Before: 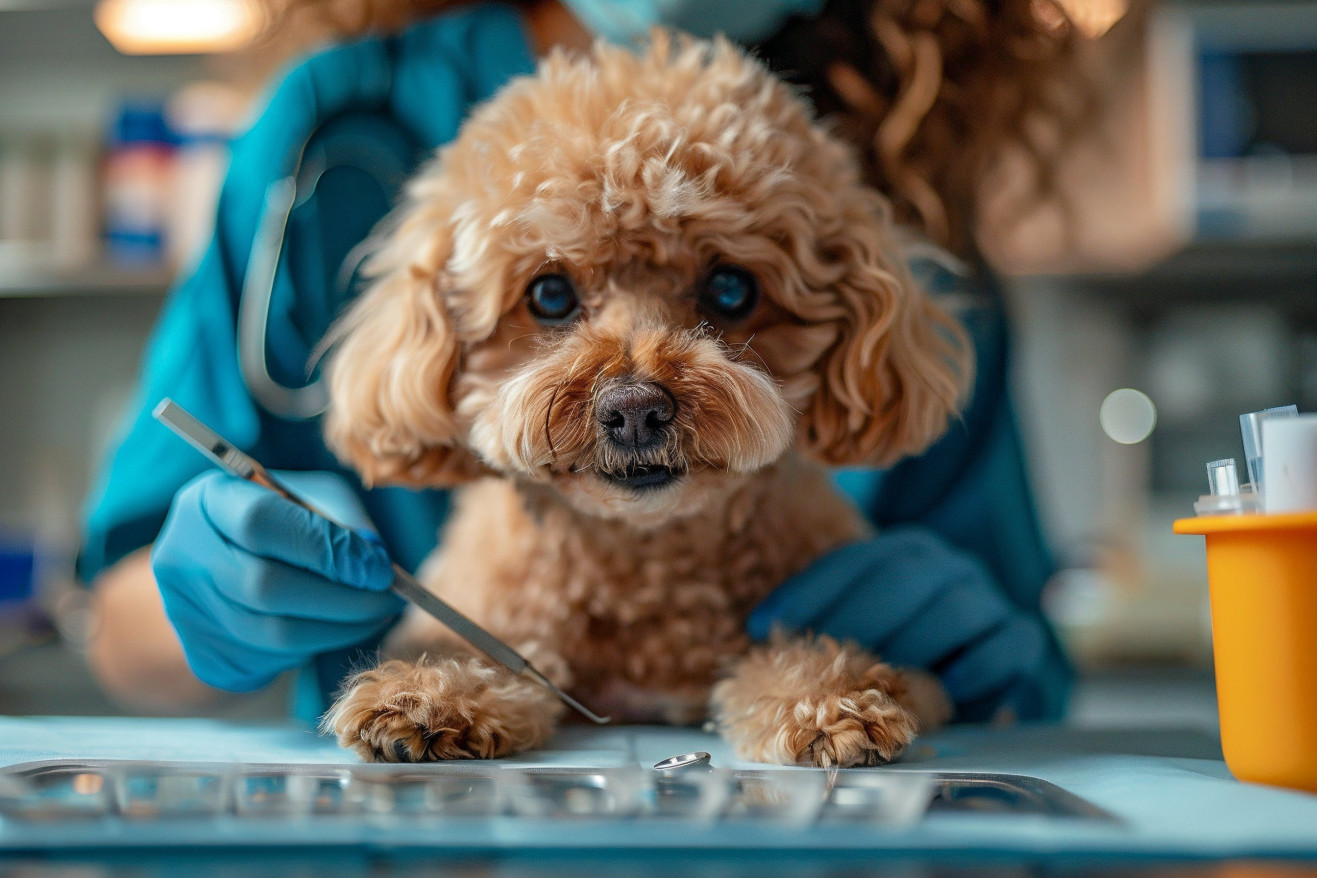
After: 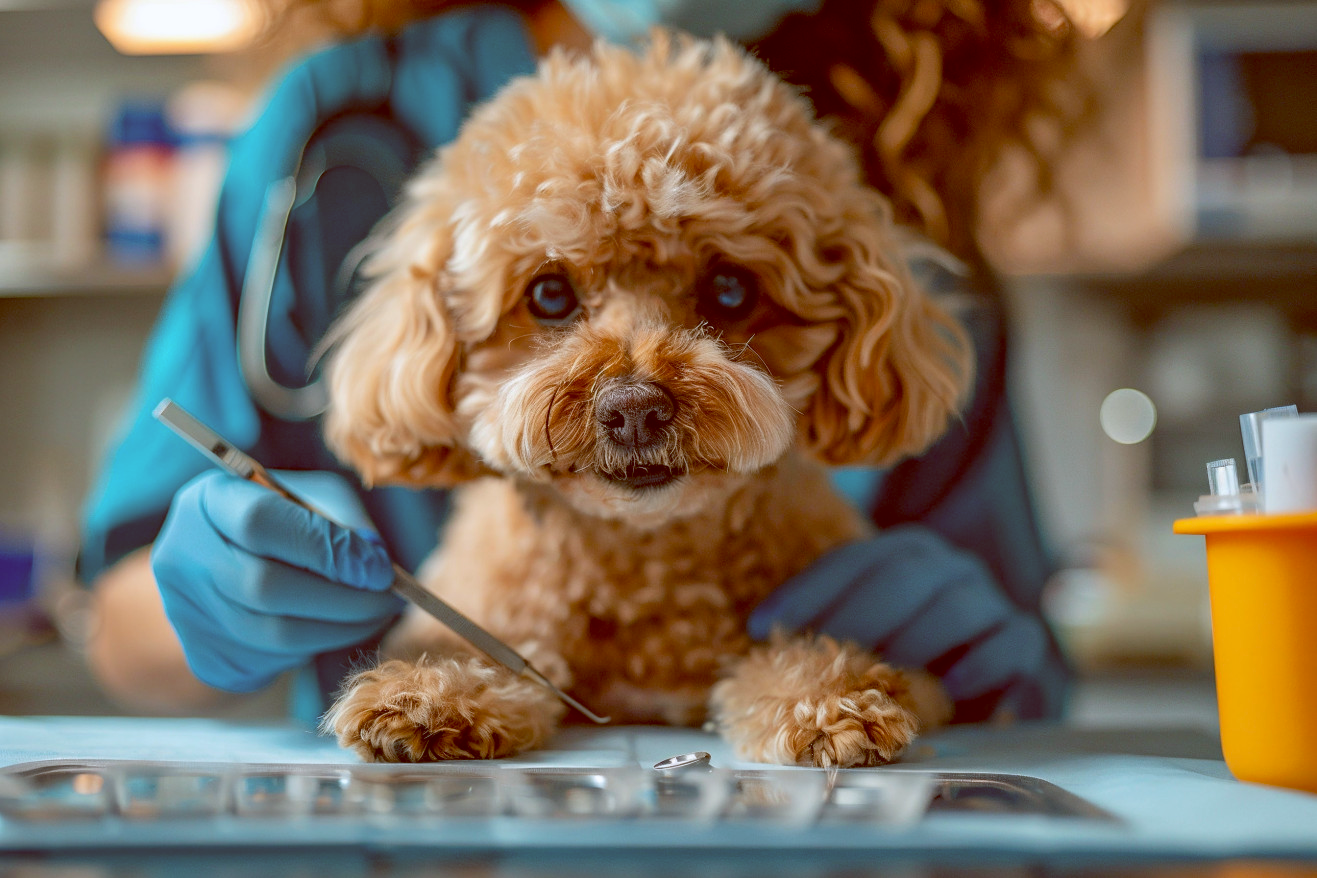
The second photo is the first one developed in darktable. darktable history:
color balance: lift [1, 1.011, 0.999, 0.989], gamma [1.109, 1.045, 1.039, 0.955], gain [0.917, 0.936, 0.952, 1.064], contrast 2.32%, contrast fulcrum 19%, output saturation 101%
tone equalizer: on, module defaults
